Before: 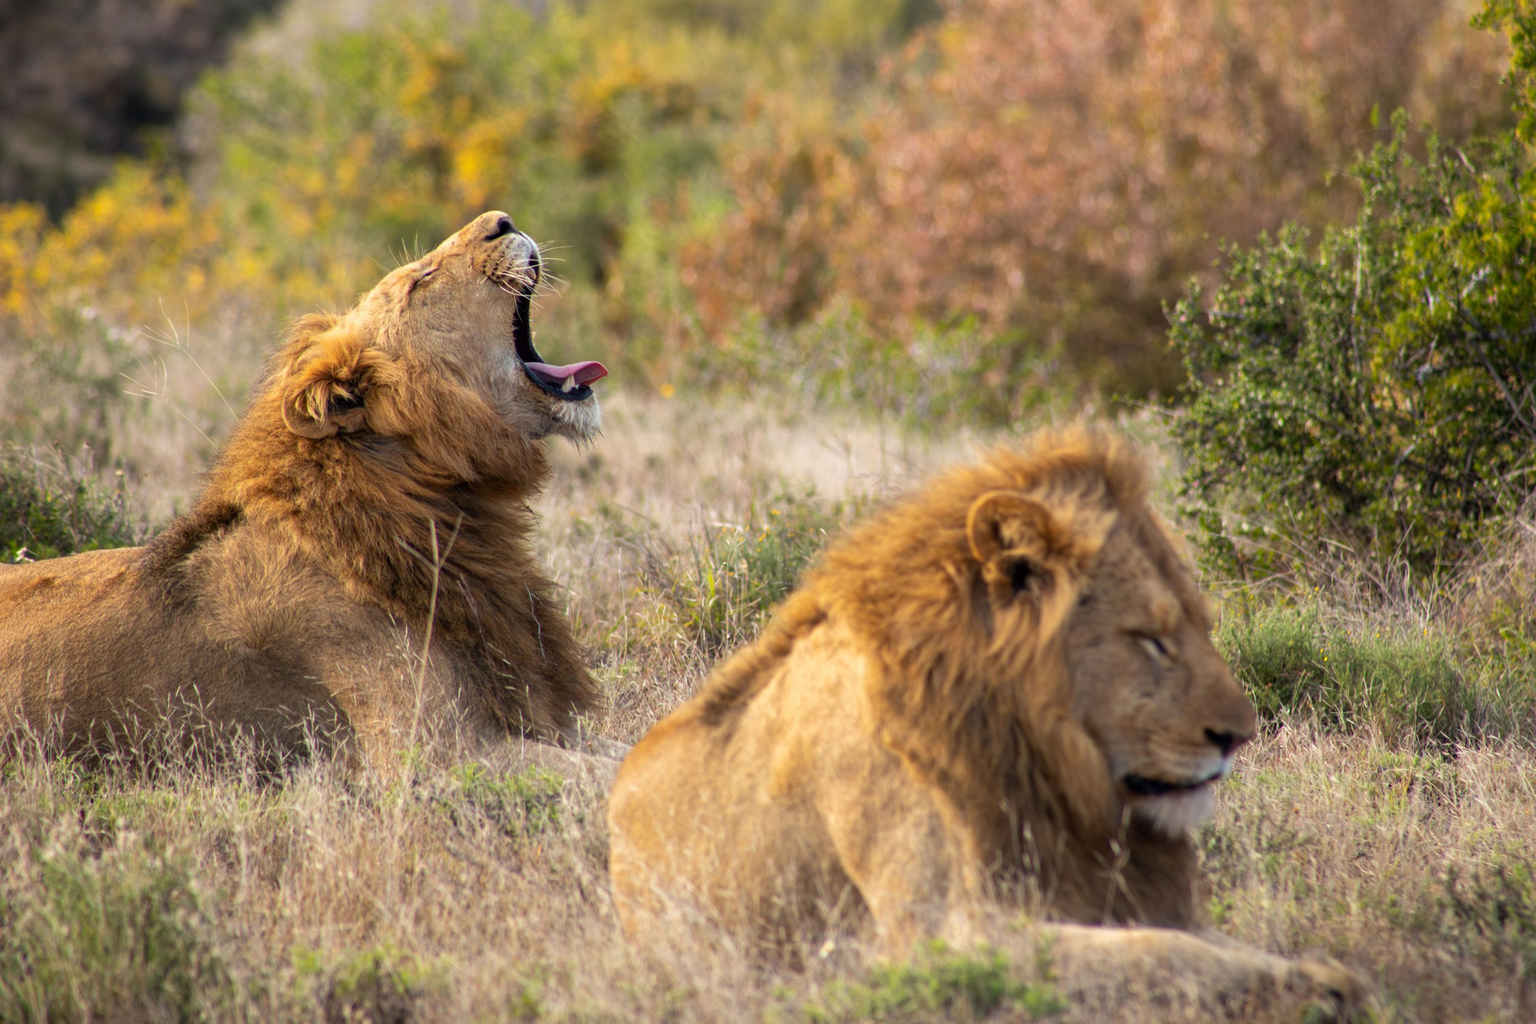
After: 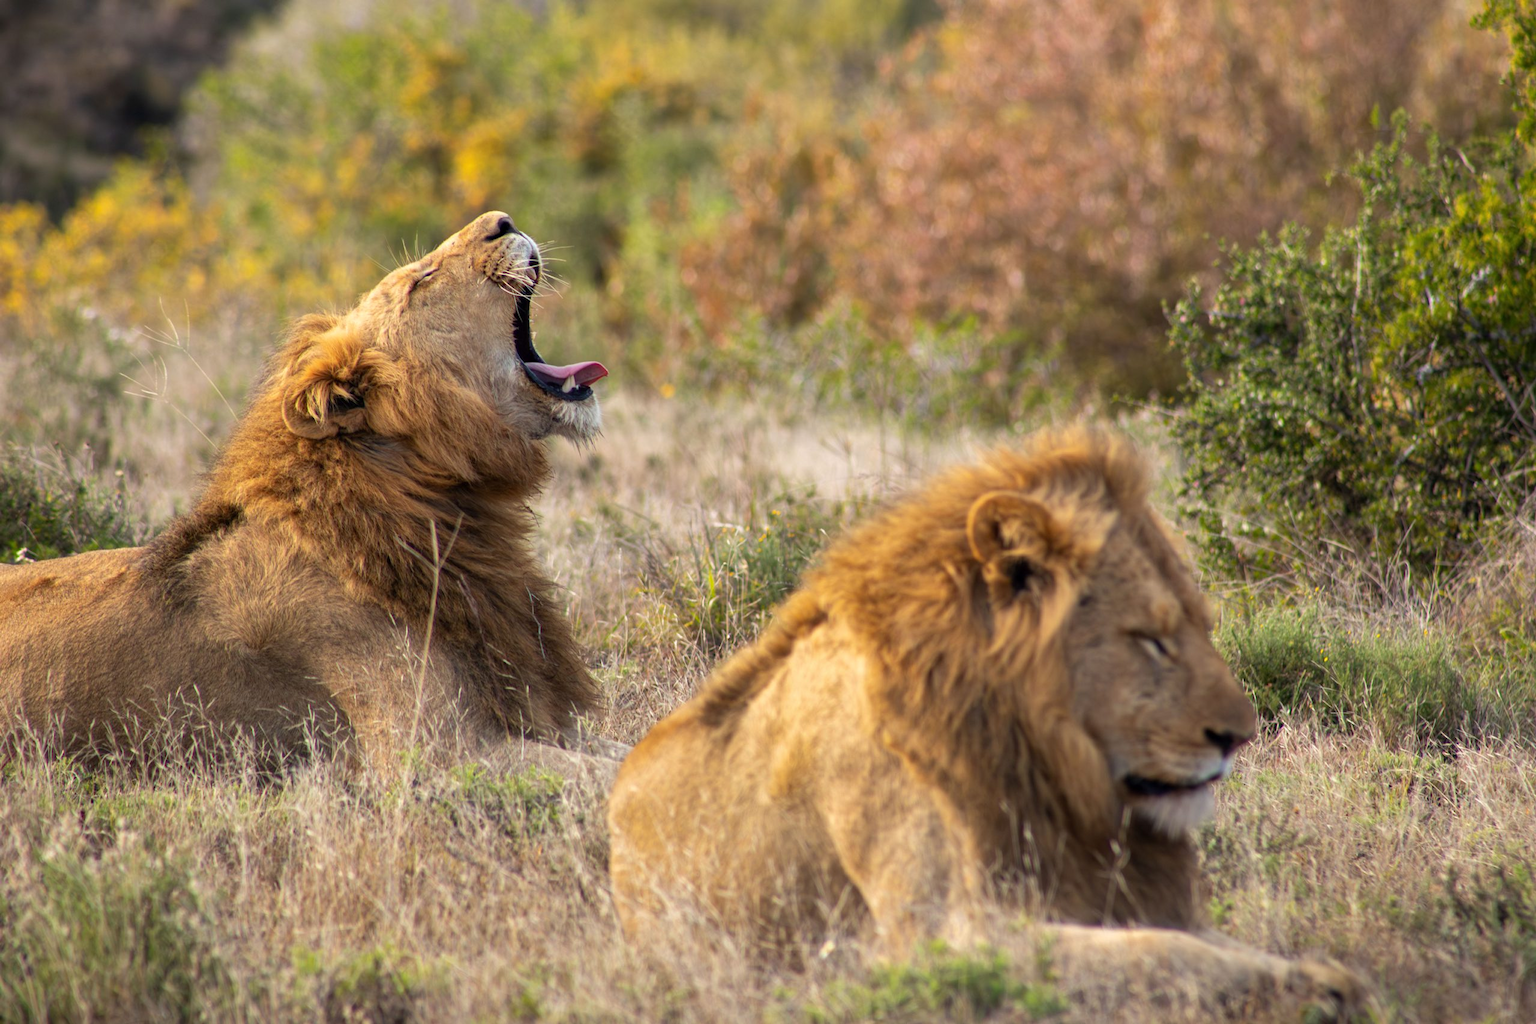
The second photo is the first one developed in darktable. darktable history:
shadows and highlights: shadows 13.65, white point adjustment 1.32, soften with gaussian
